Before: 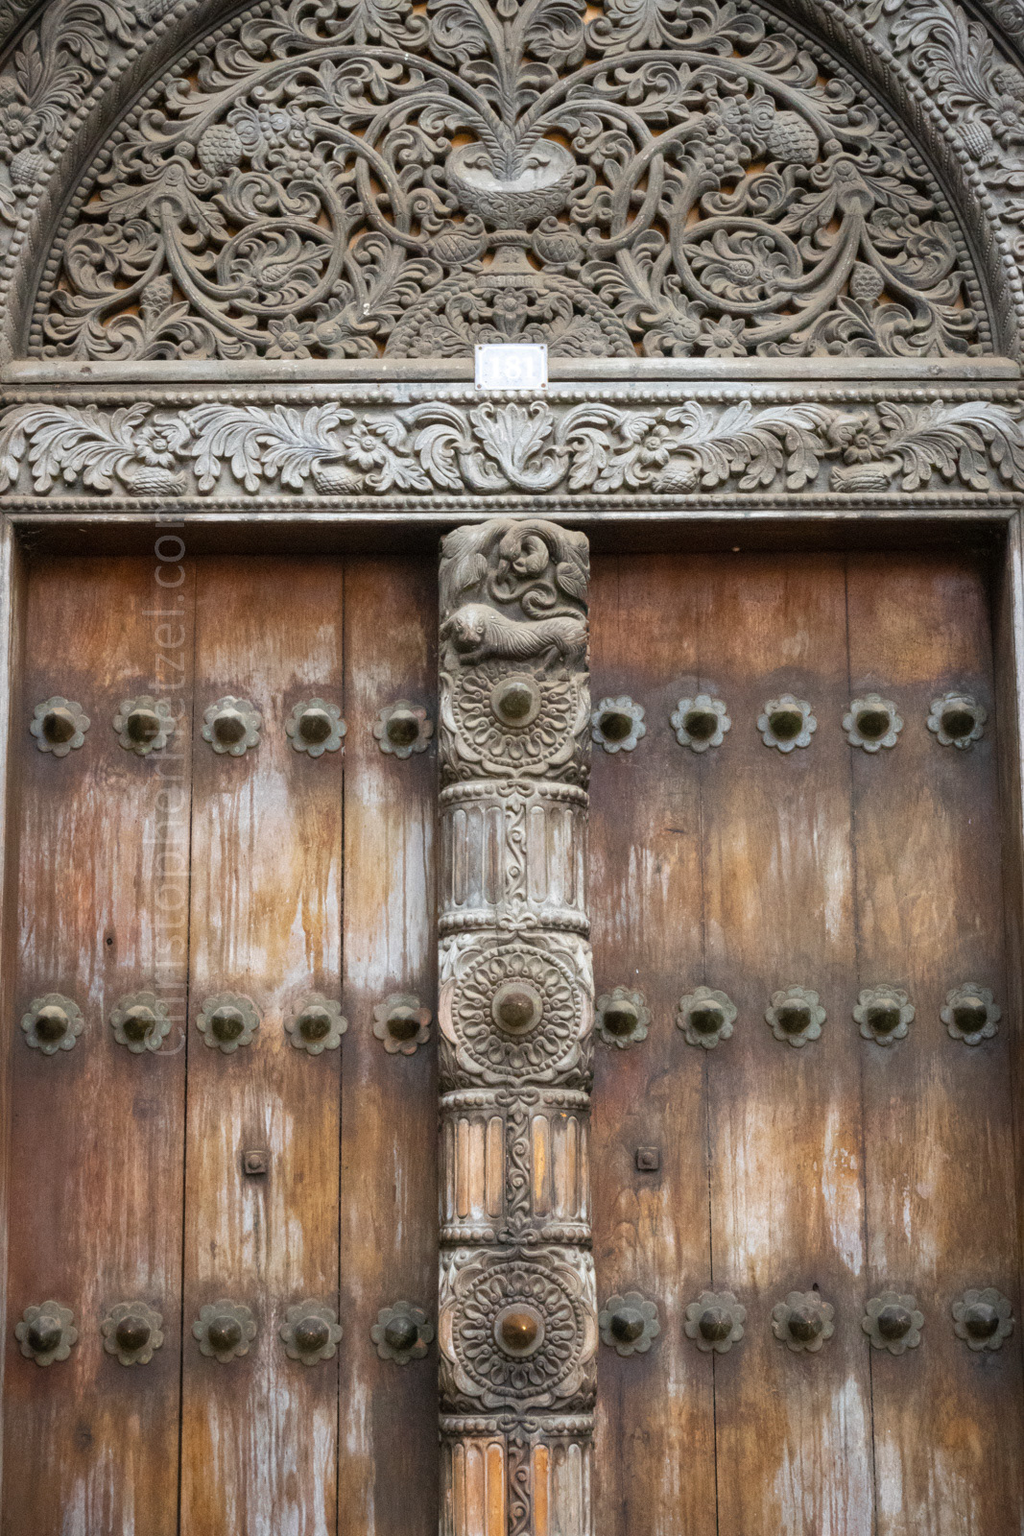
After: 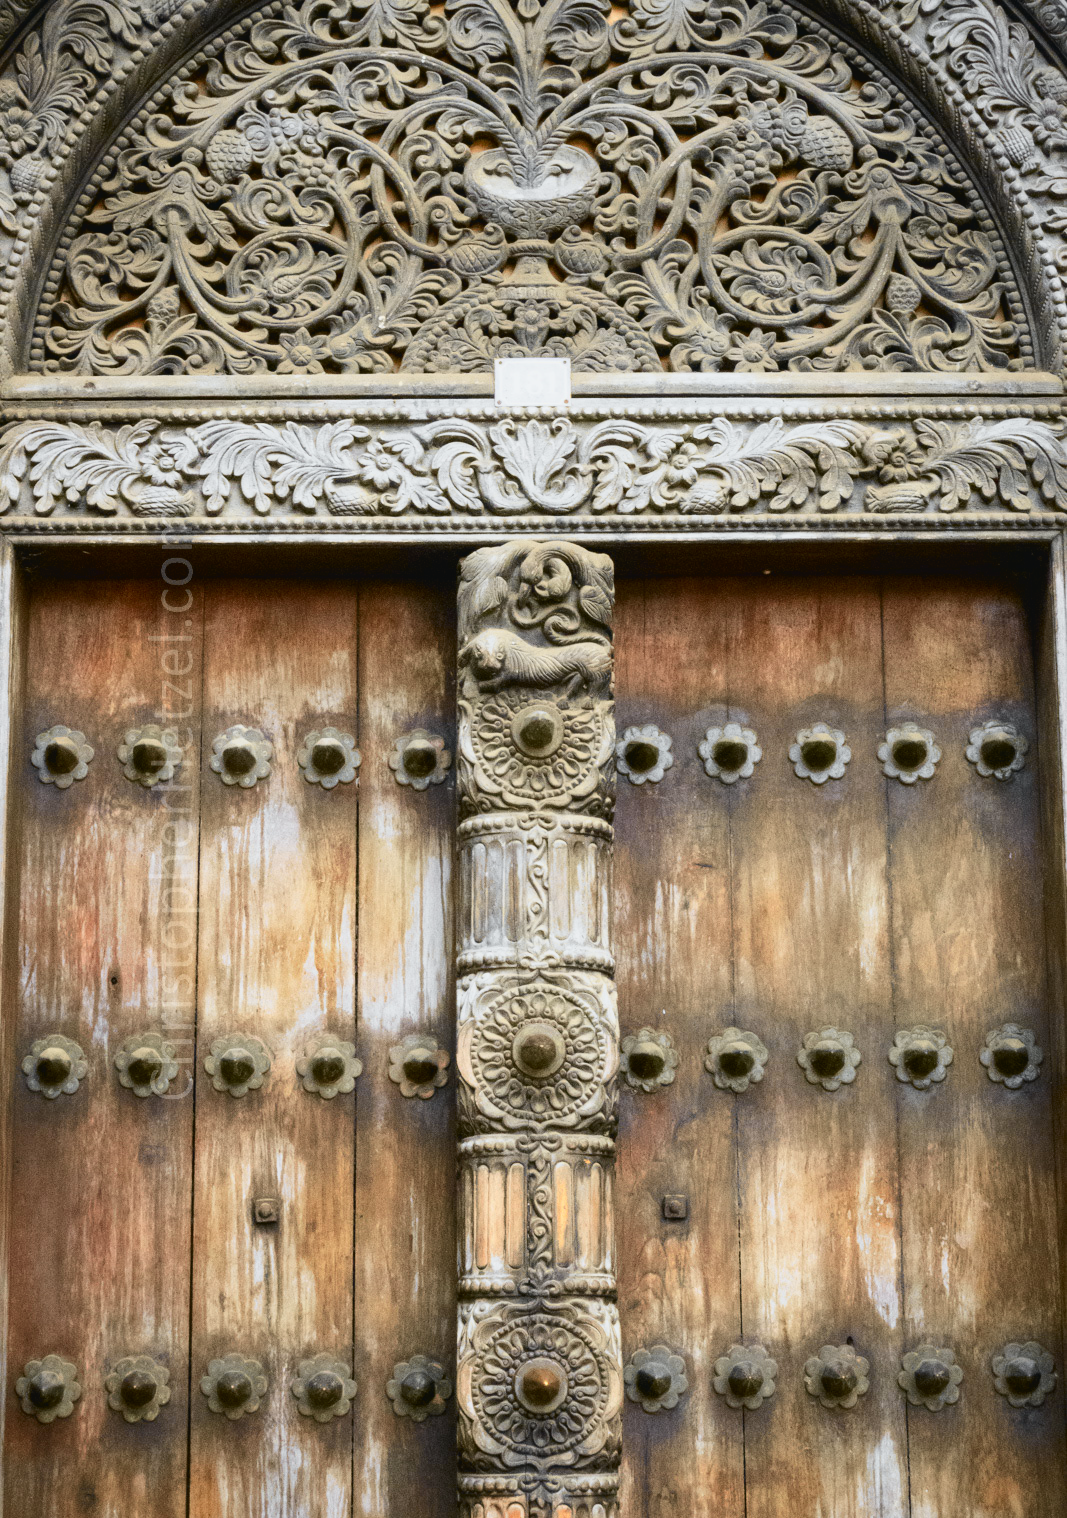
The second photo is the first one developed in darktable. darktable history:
shadows and highlights: shadows 25, highlights -25
tone curve: curves: ch0 [(0, 0.026) (0.058, 0.036) (0.246, 0.214) (0.437, 0.498) (0.55, 0.644) (0.657, 0.767) (0.822, 0.9) (1, 0.961)]; ch1 [(0, 0) (0.346, 0.307) (0.408, 0.369) (0.453, 0.457) (0.476, 0.489) (0.502, 0.498) (0.521, 0.515) (0.537, 0.531) (0.612, 0.641) (0.676, 0.728) (1, 1)]; ch2 [(0, 0) (0.346, 0.34) (0.434, 0.46) (0.485, 0.494) (0.5, 0.494) (0.511, 0.508) (0.537, 0.564) (0.579, 0.599) (0.663, 0.67) (1, 1)], color space Lab, independent channels, preserve colors none
crop and rotate: top 0%, bottom 5.097%
